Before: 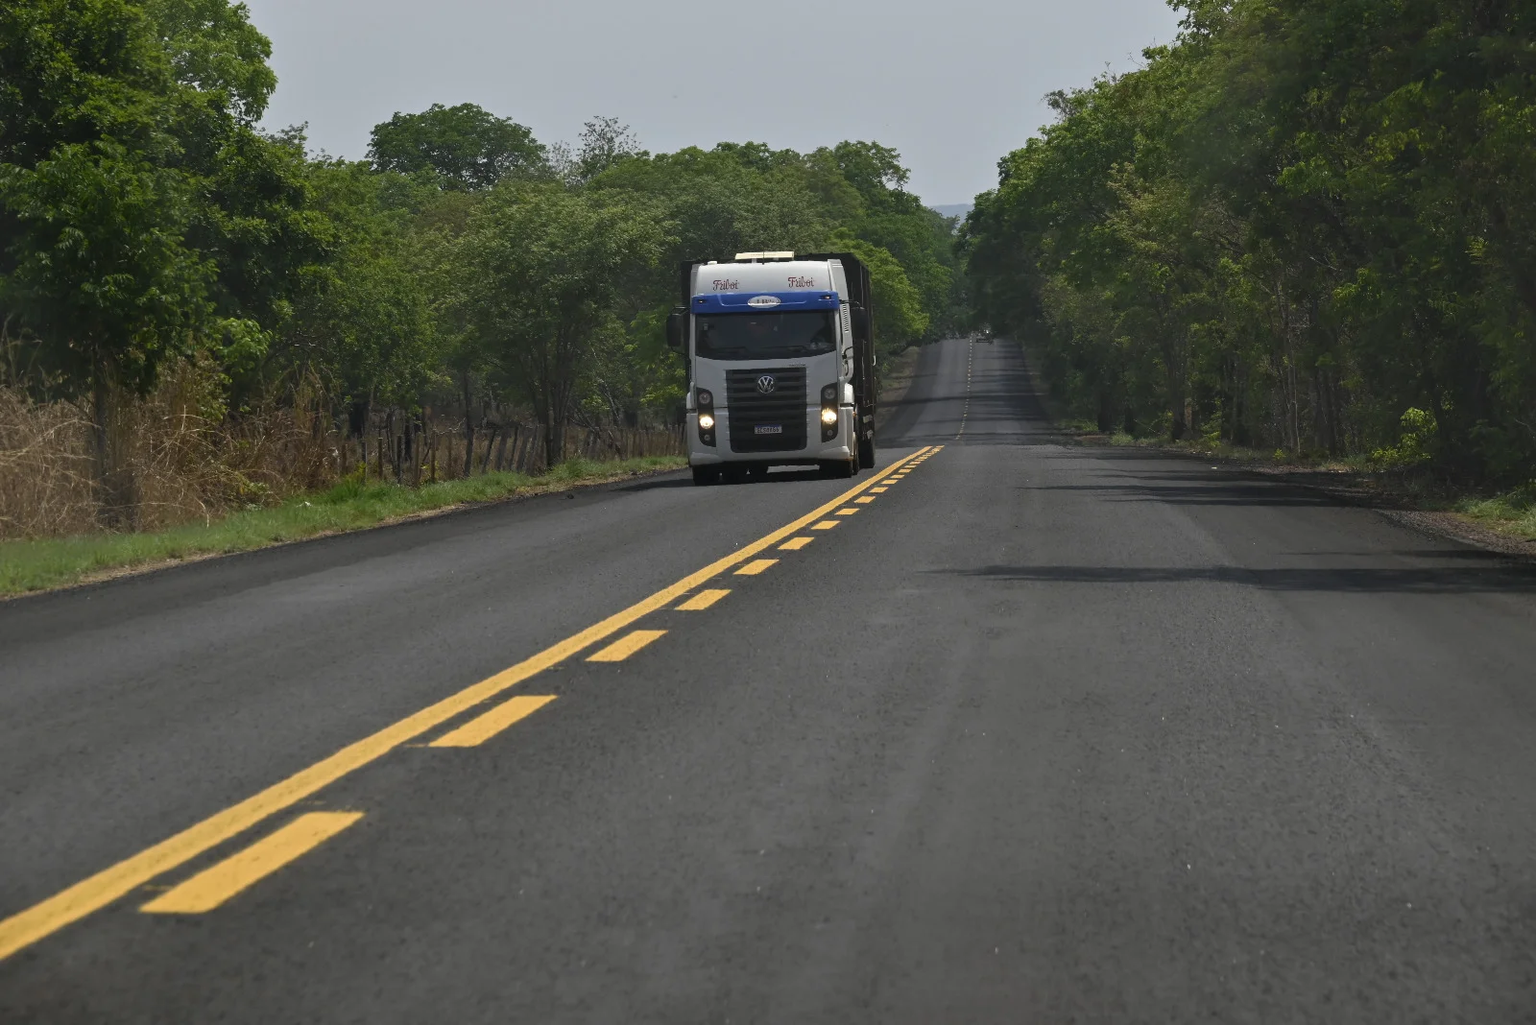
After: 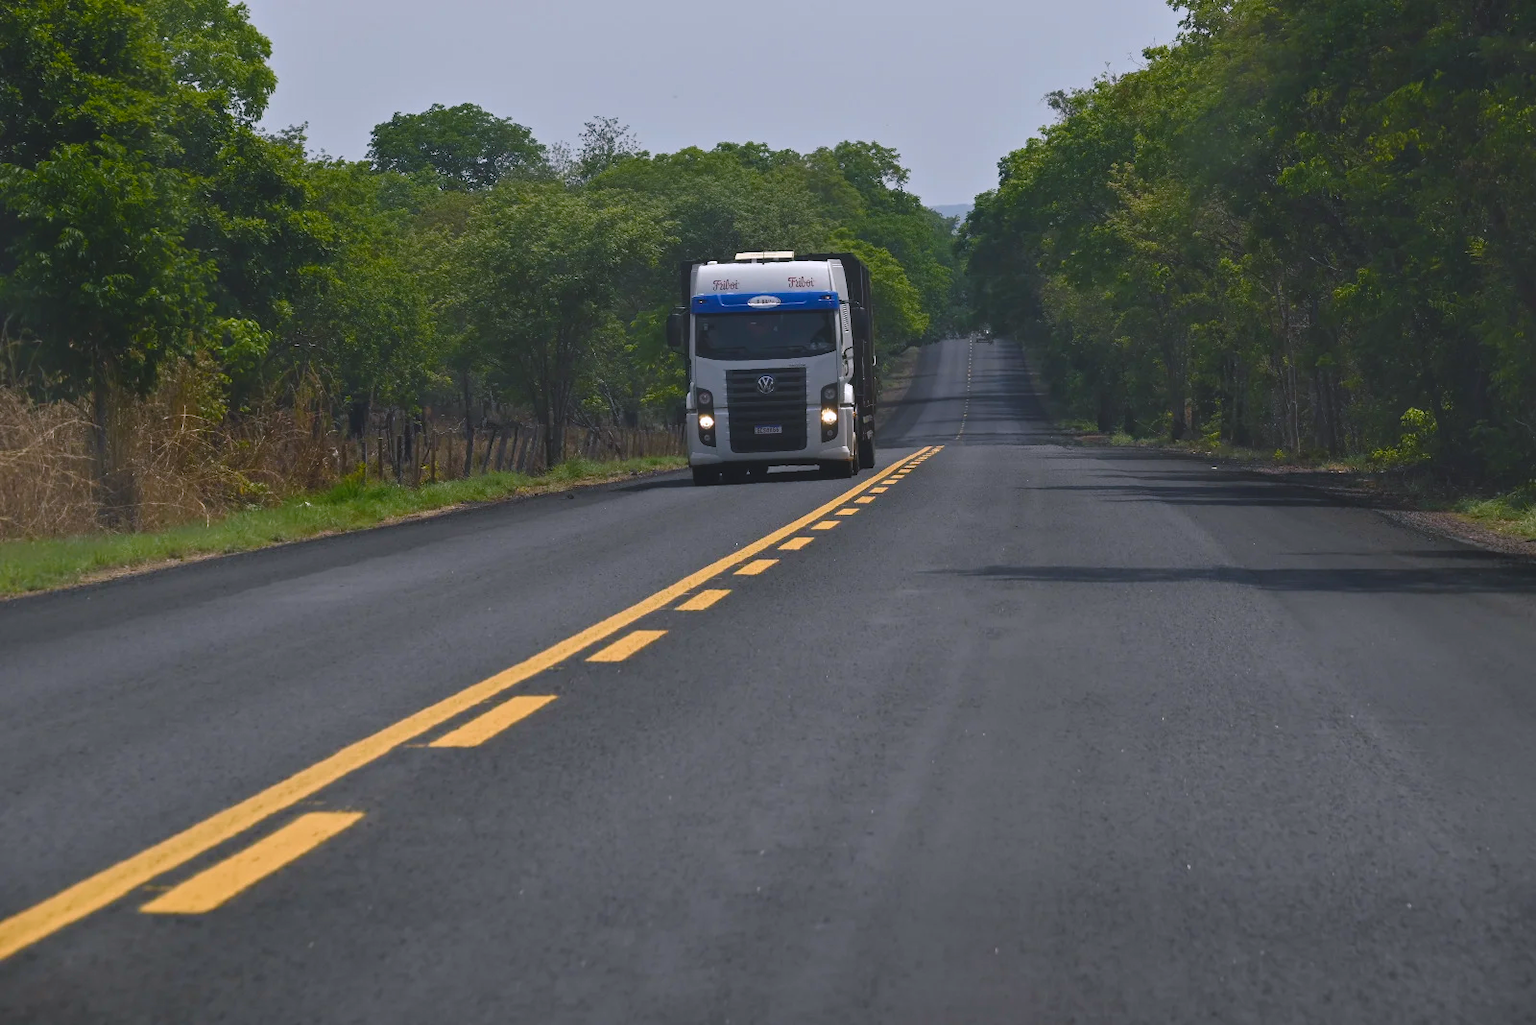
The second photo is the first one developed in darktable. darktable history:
color correction: highlights a* -2.24, highlights b* -18.1
color balance rgb: shadows lift › chroma 2%, shadows lift › hue 247.2°, power › chroma 0.3%, power › hue 25.2°, highlights gain › chroma 3%, highlights gain › hue 60°, global offset › luminance 0.75%, perceptual saturation grading › global saturation 20%, perceptual saturation grading › highlights -20%, perceptual saturation grading › shadows 30%, global vibrance 20%
